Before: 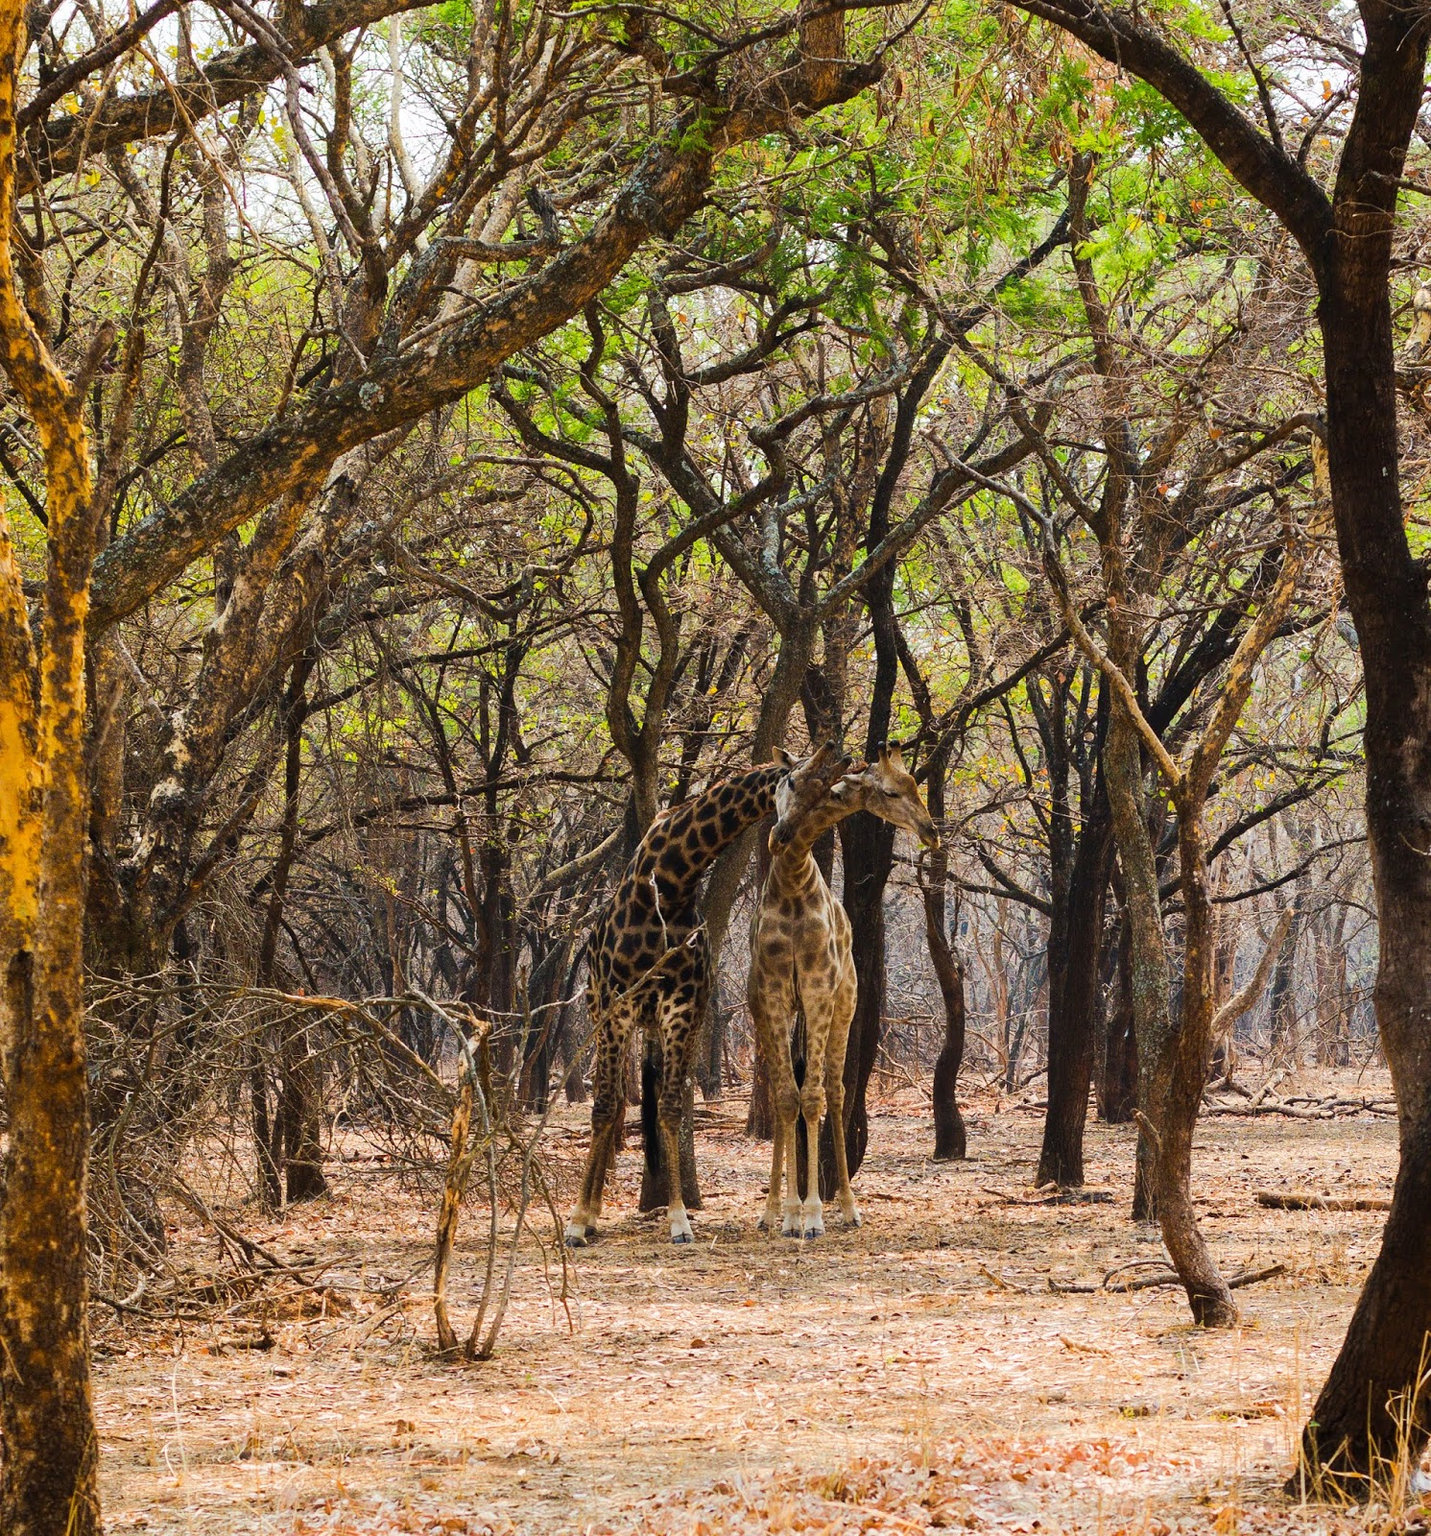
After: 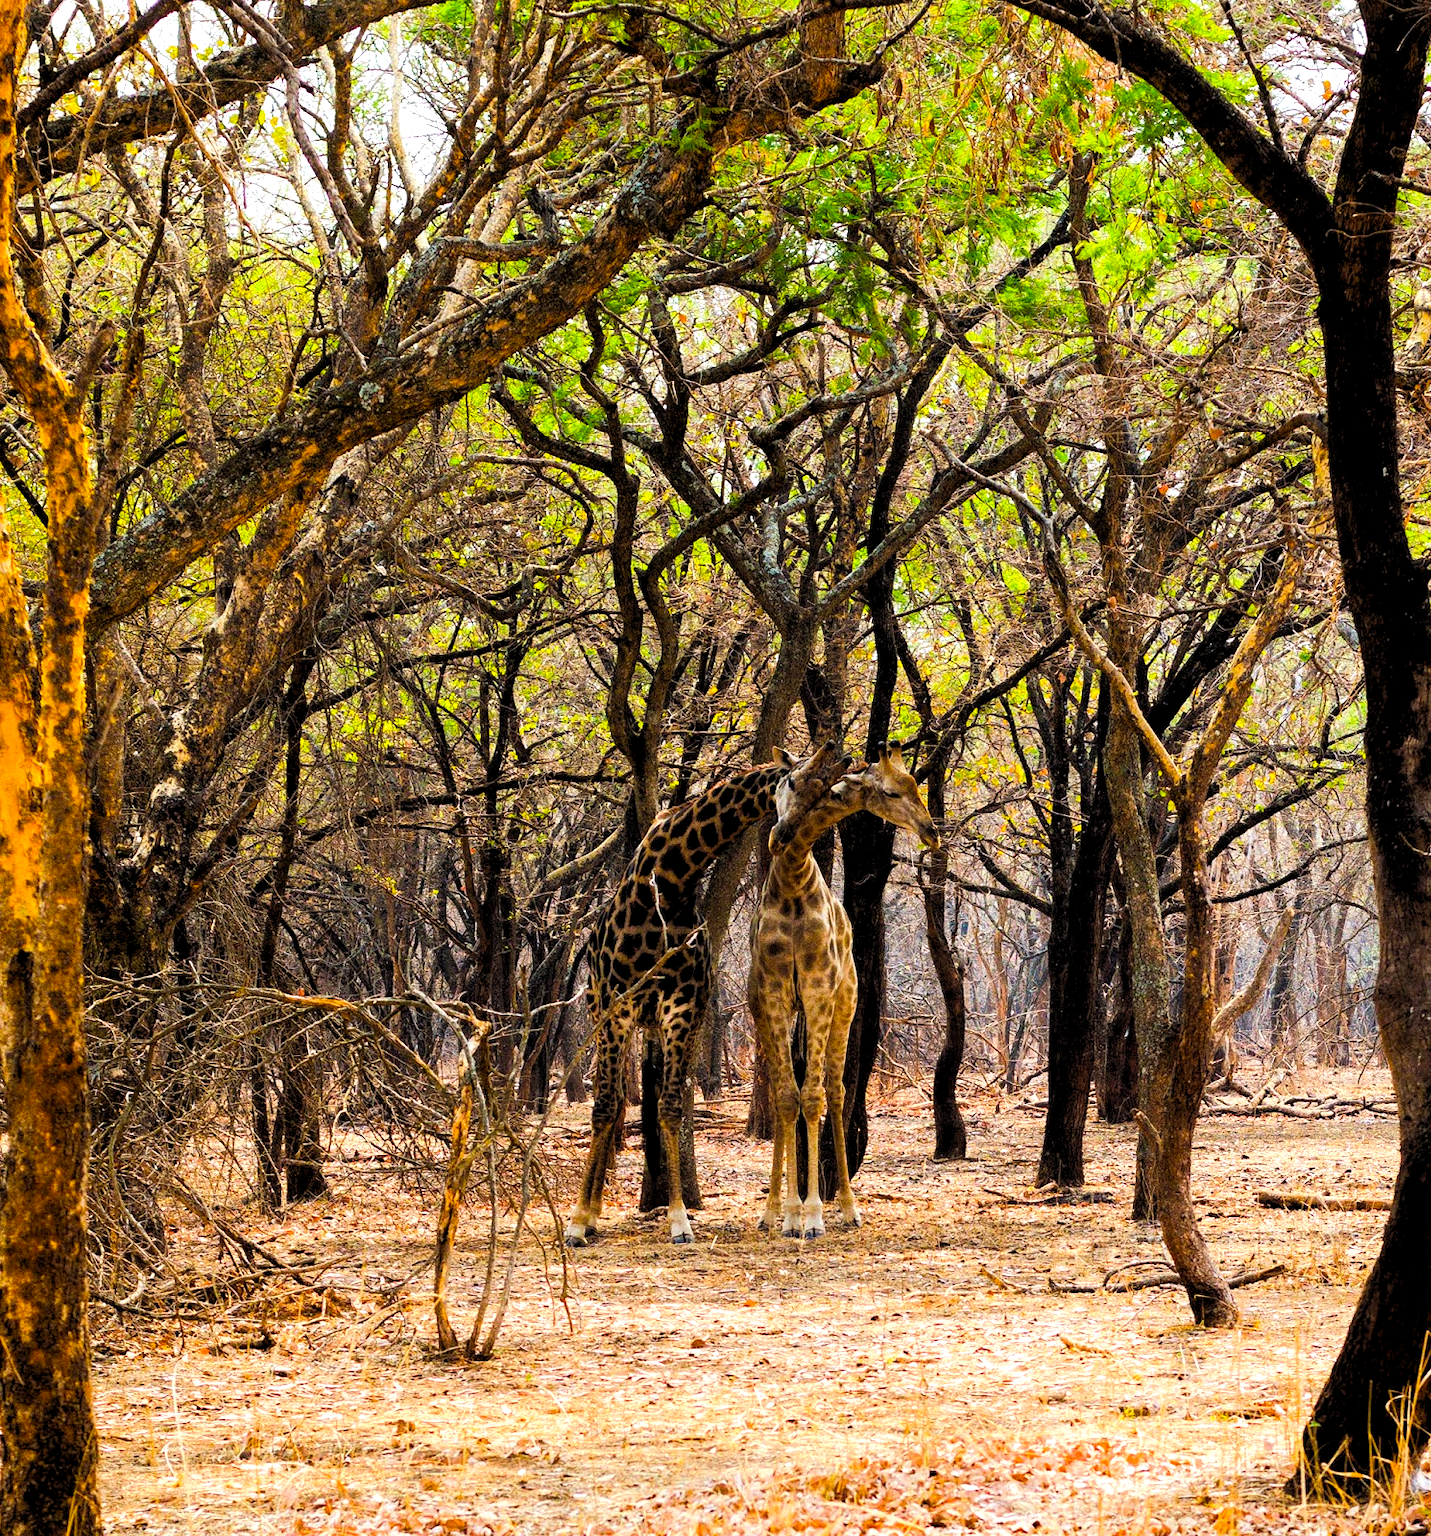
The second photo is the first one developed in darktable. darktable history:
rgb levels: levels [[0.01, 0.419, 0.839], [0, 0.5, 1], [0, 0.5, 1]]
color balance: lift [1, 1.001, 0.999, 1.001], gamma [1, 1.004, 1.007, 0.993], gain [1, 0.991, 0.987, 1.013], contrast 10%, output saturation 120%
